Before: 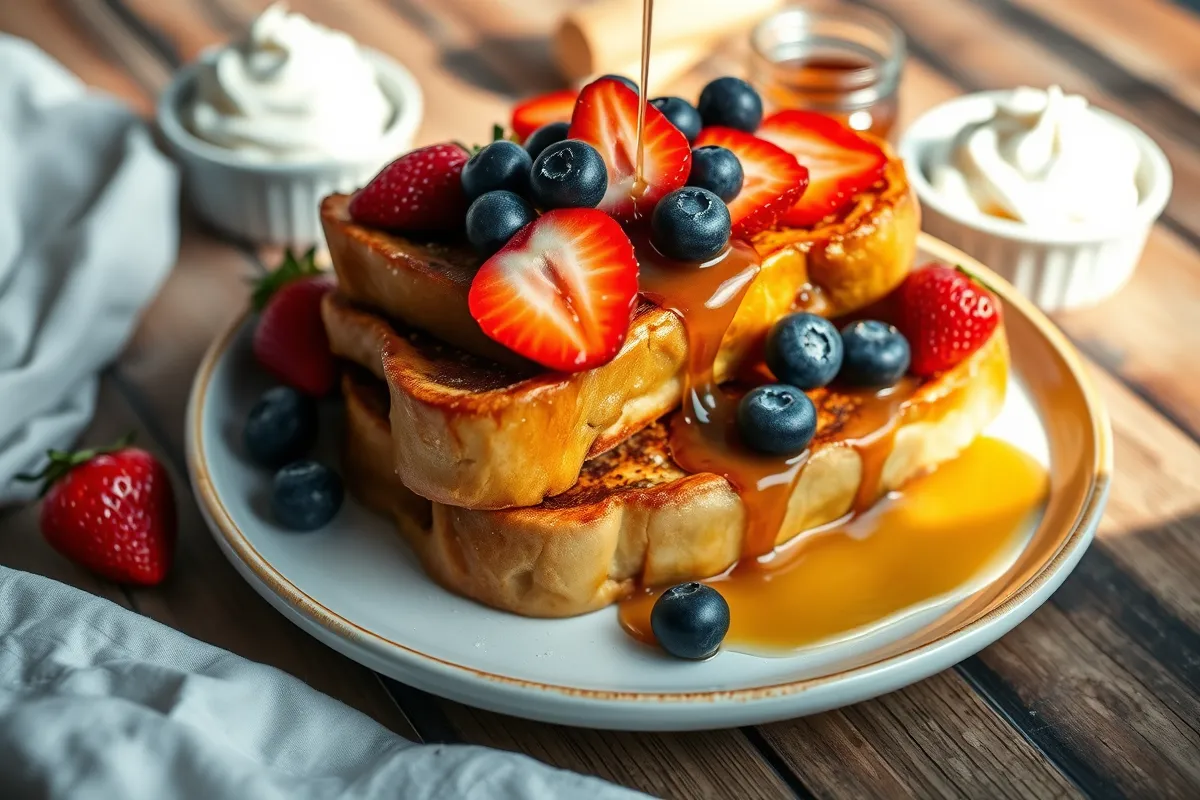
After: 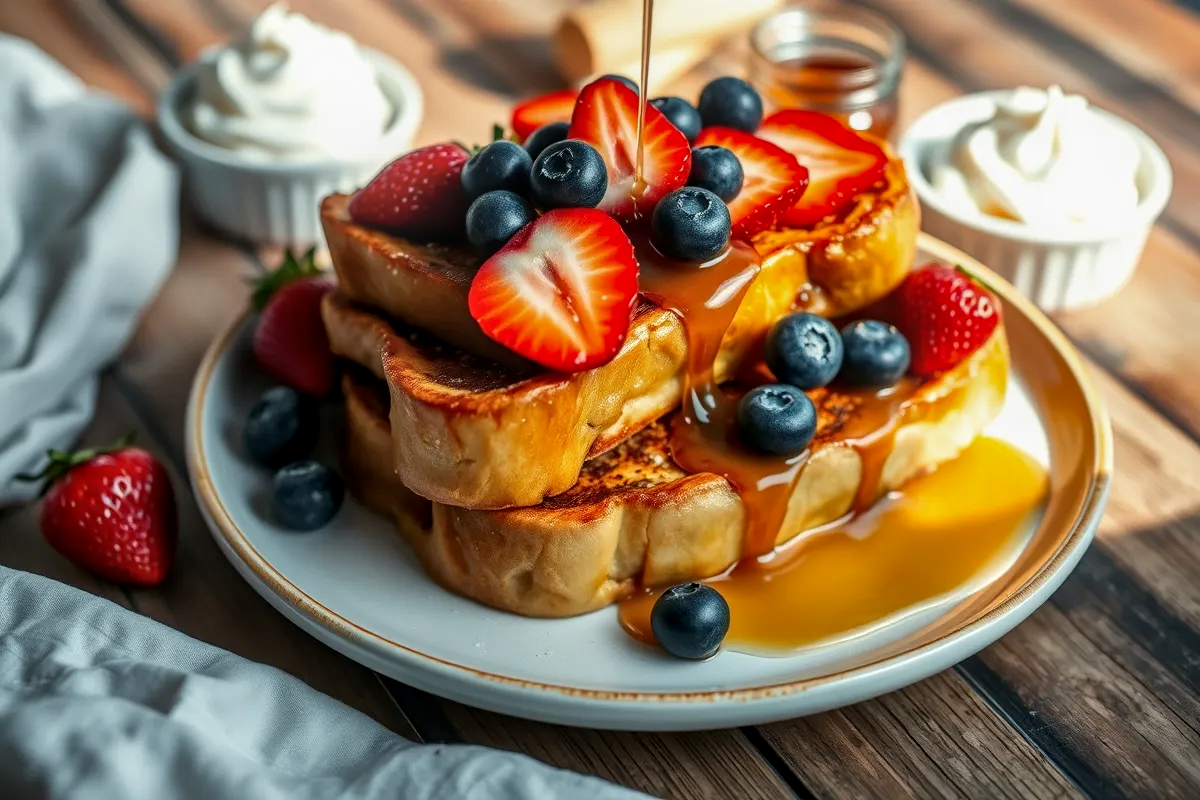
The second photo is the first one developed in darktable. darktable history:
shadows and highlights: white point adjustment -3.64, highlights -63.34, highlights color adjustment 42%, soften with gaussian
local contrast: on, module defaults
bloom: size 15%, threshold 97%, strength 7%
